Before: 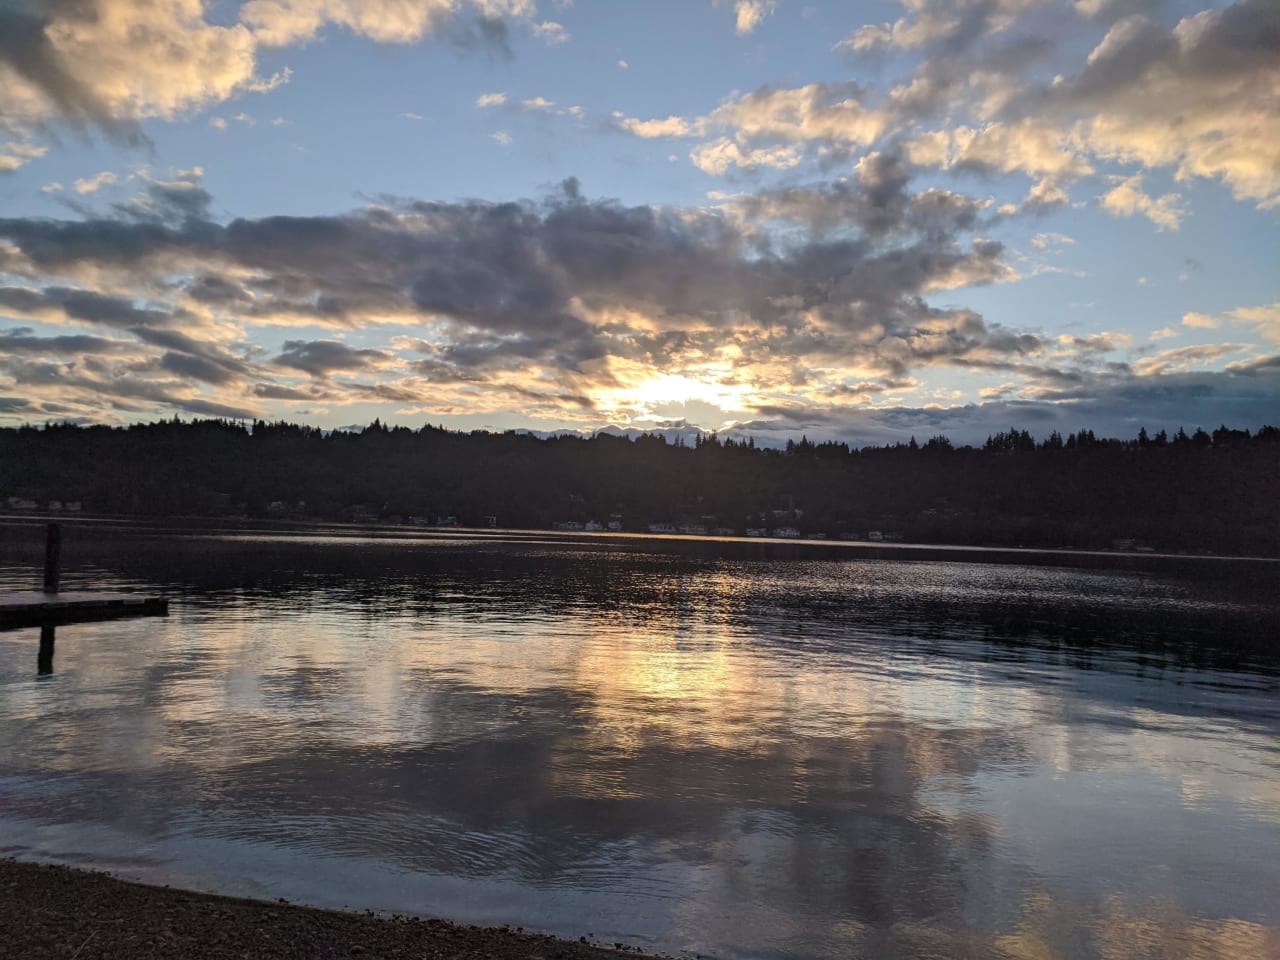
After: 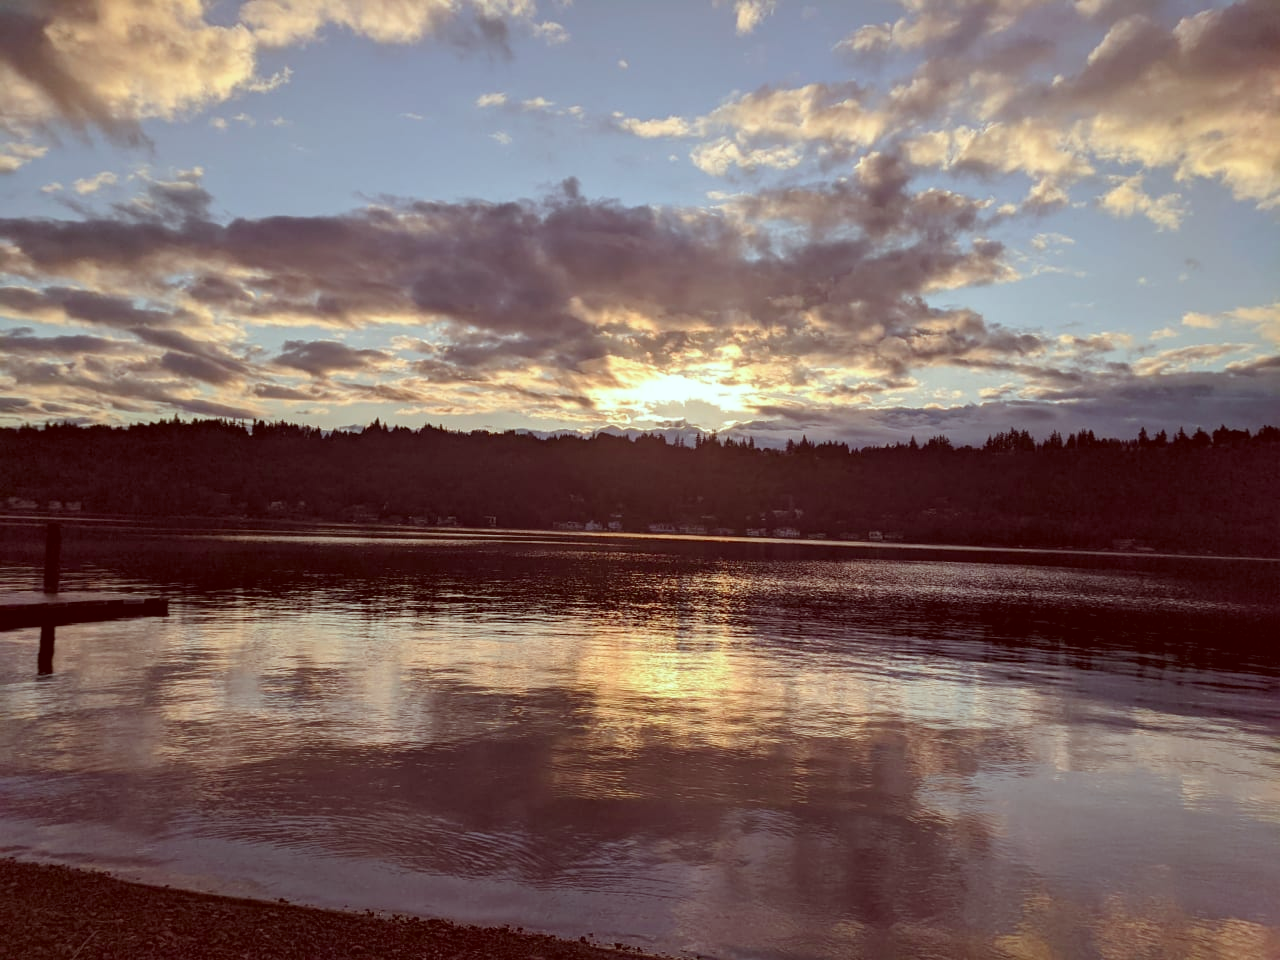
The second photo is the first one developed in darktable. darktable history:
color correction: highlights a* -7.26, highlights b* -0.183, shadows a* 20.37, shadows b* 11.33
